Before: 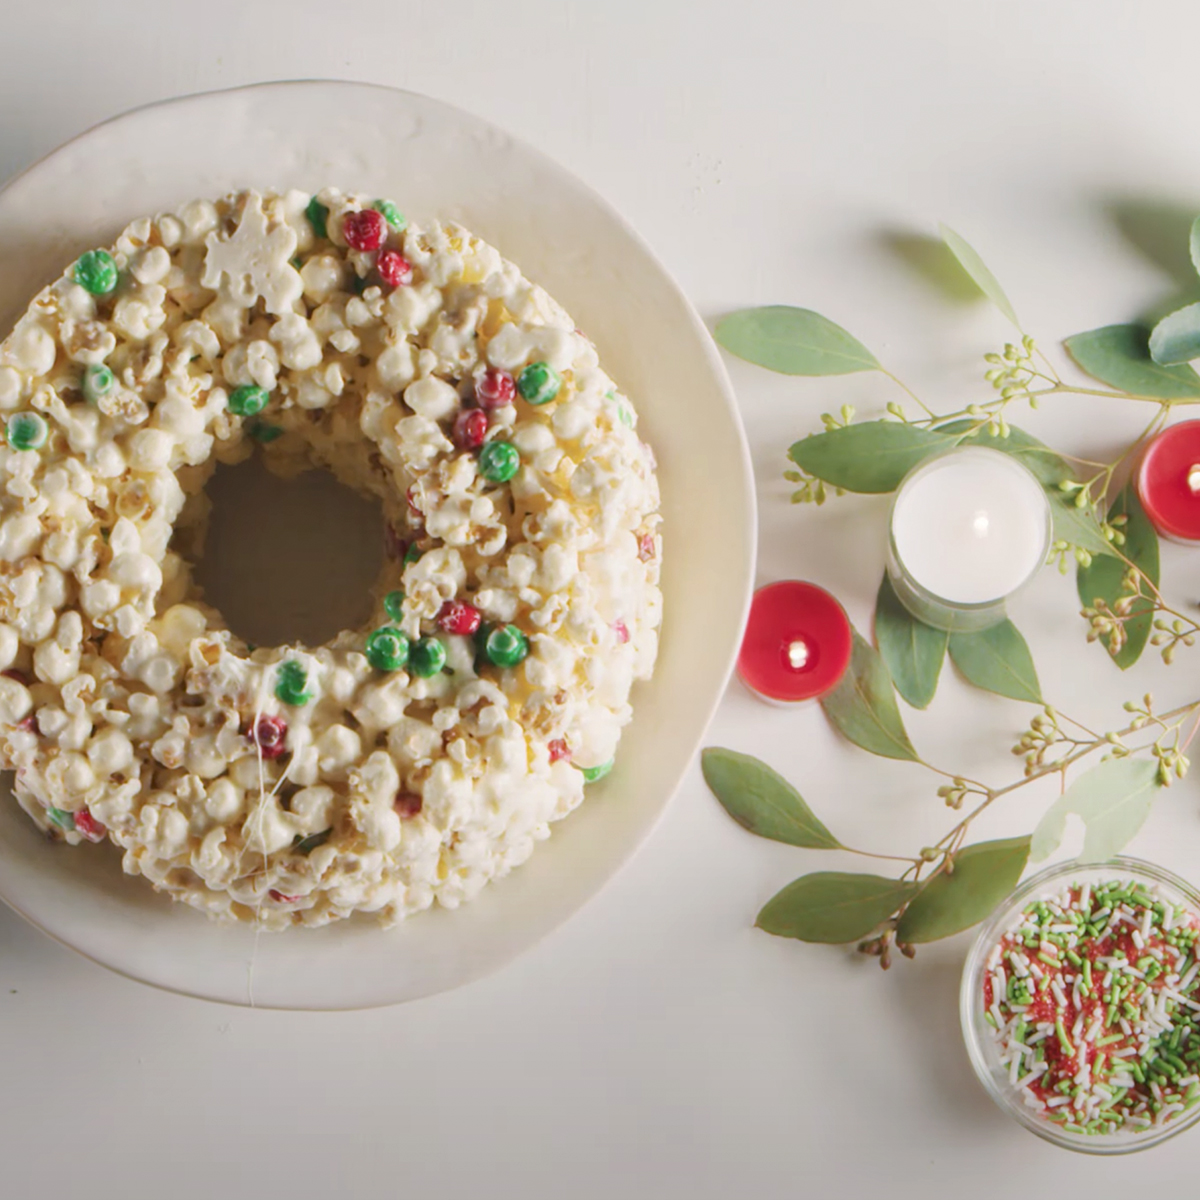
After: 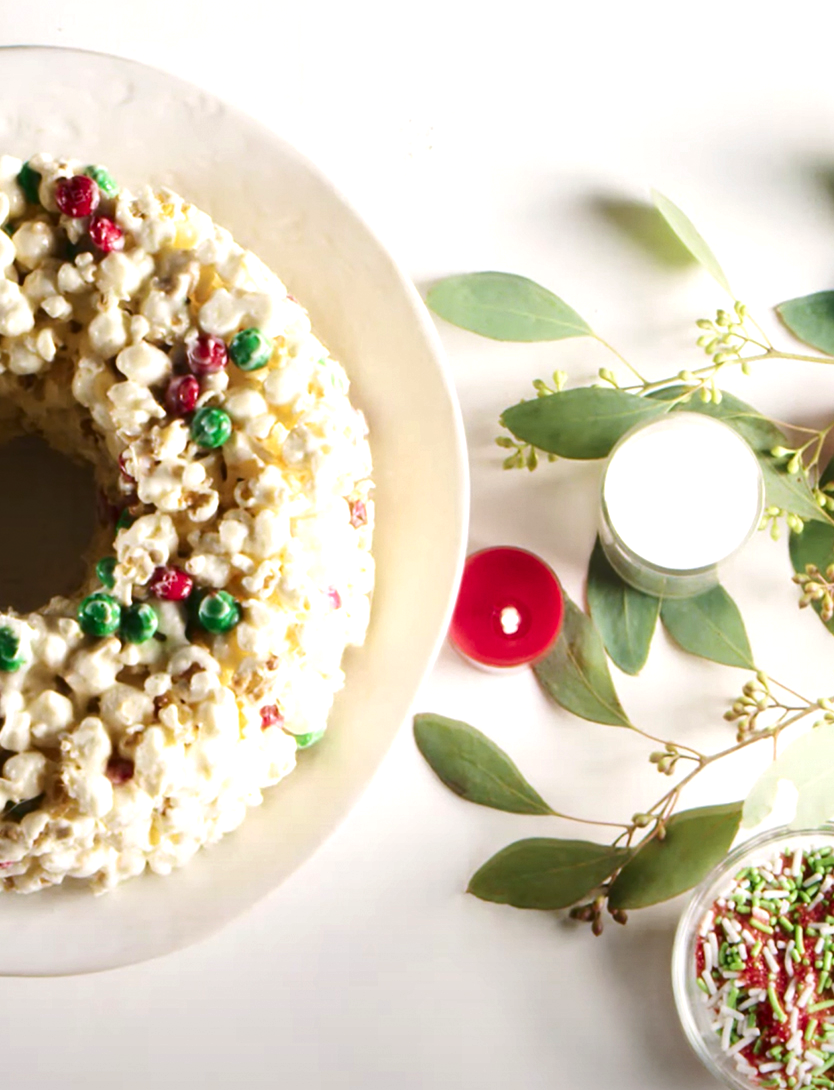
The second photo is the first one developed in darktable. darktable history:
contrast brightness saturation: contrast 0.07, brightness -0.13, saturation 0.06
tone equalizer: -8 EV -0.75 EV, -7 EV -0.7 EV, -6 EV -0.6 EV, -5 EV -0.4 EV, -3 EV 0.4 EV, -2 EV 0.6 EV, -1 EV 0.7 EV, +0 EV 0.75 EV, edges refinement/feathering 500, mask exposure compensation -1.57 EV, preserve details no
crop and rotate: left 24.034%, top 2.838%, right 6.406%, bottom 6.299%
